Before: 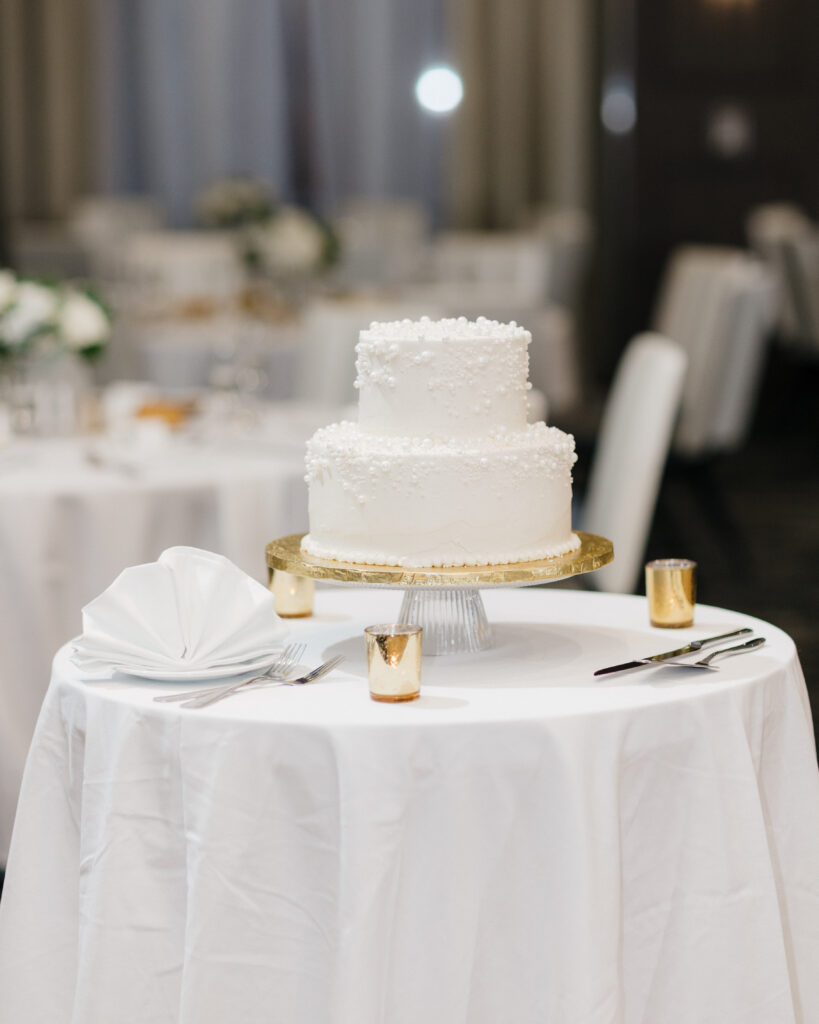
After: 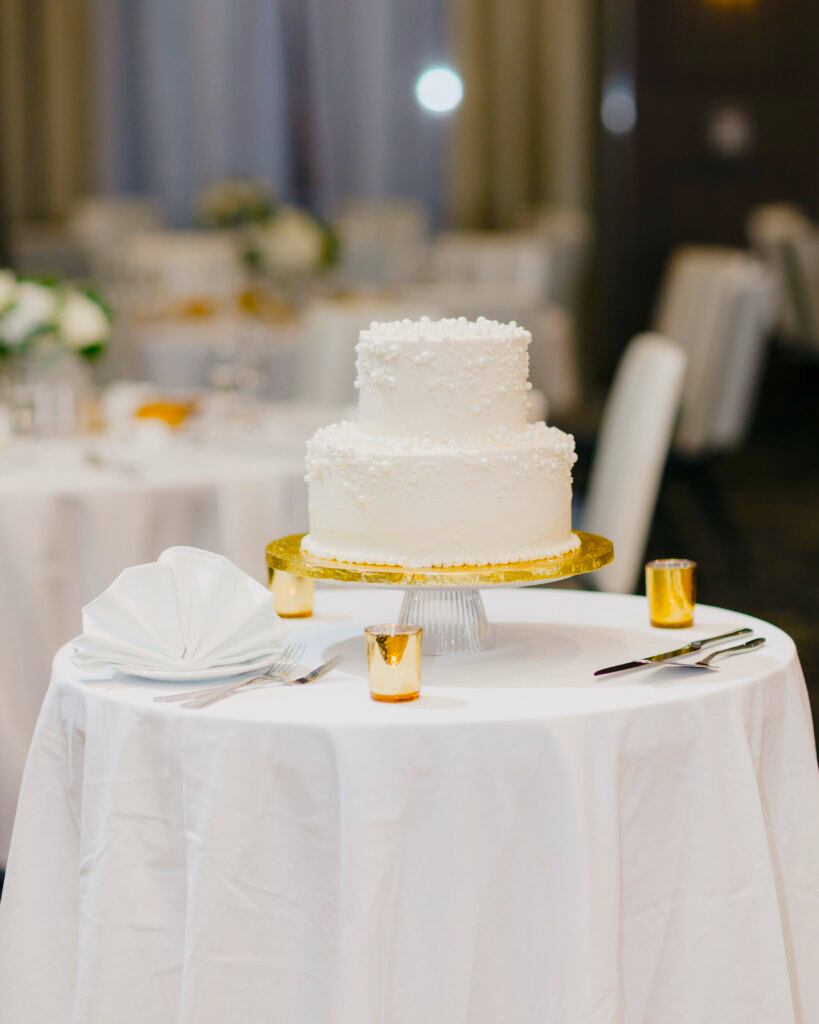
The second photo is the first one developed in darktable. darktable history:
rgb curve: mode RGB, independent channels
color balance: input saturation 134.34%, contrast -10.04%, contrast fulcrum 19.67%, output saturation 133.51%
shadows and highlights: shadows -30, highlights 30
